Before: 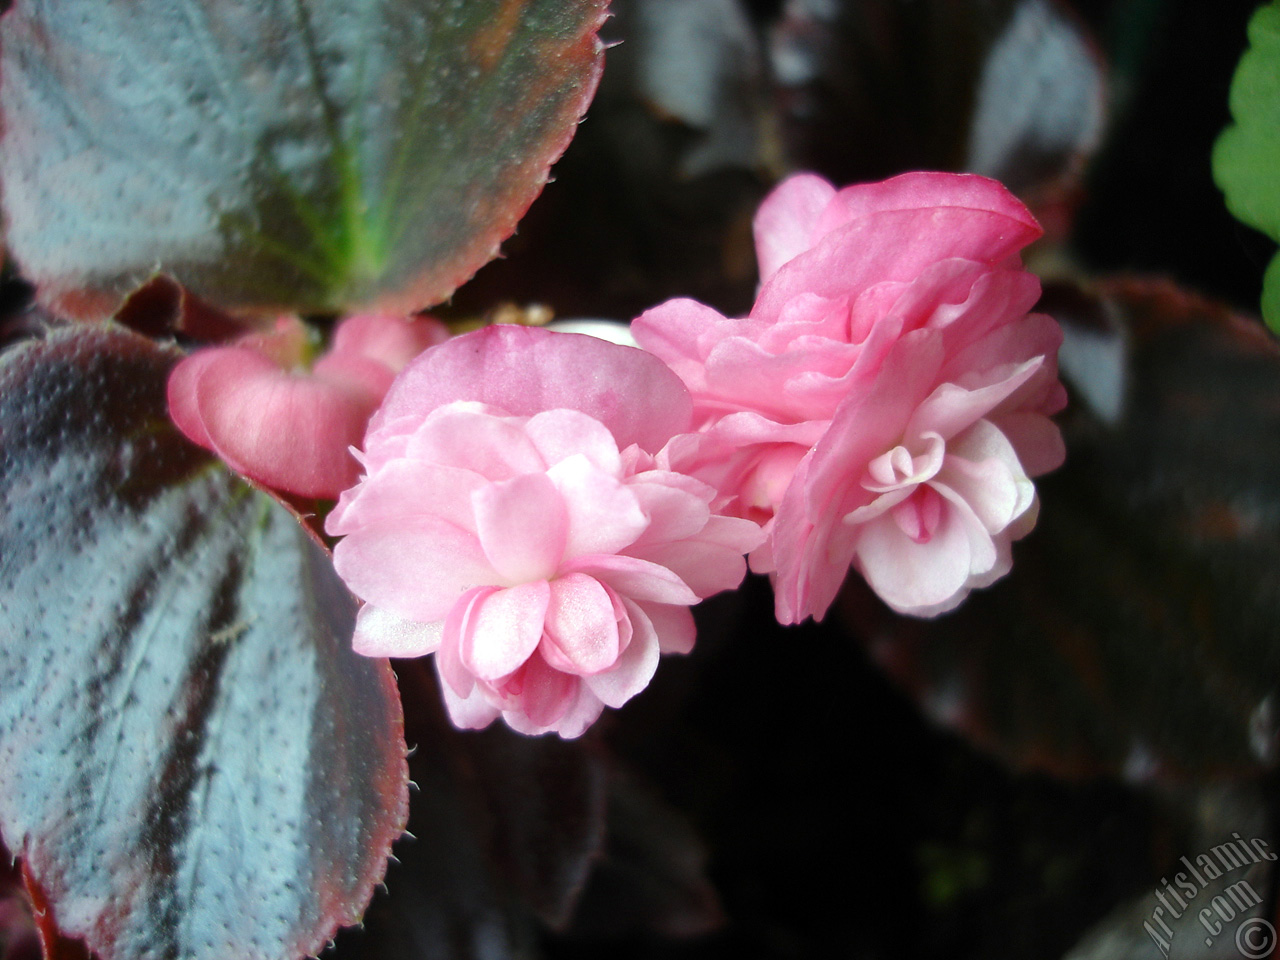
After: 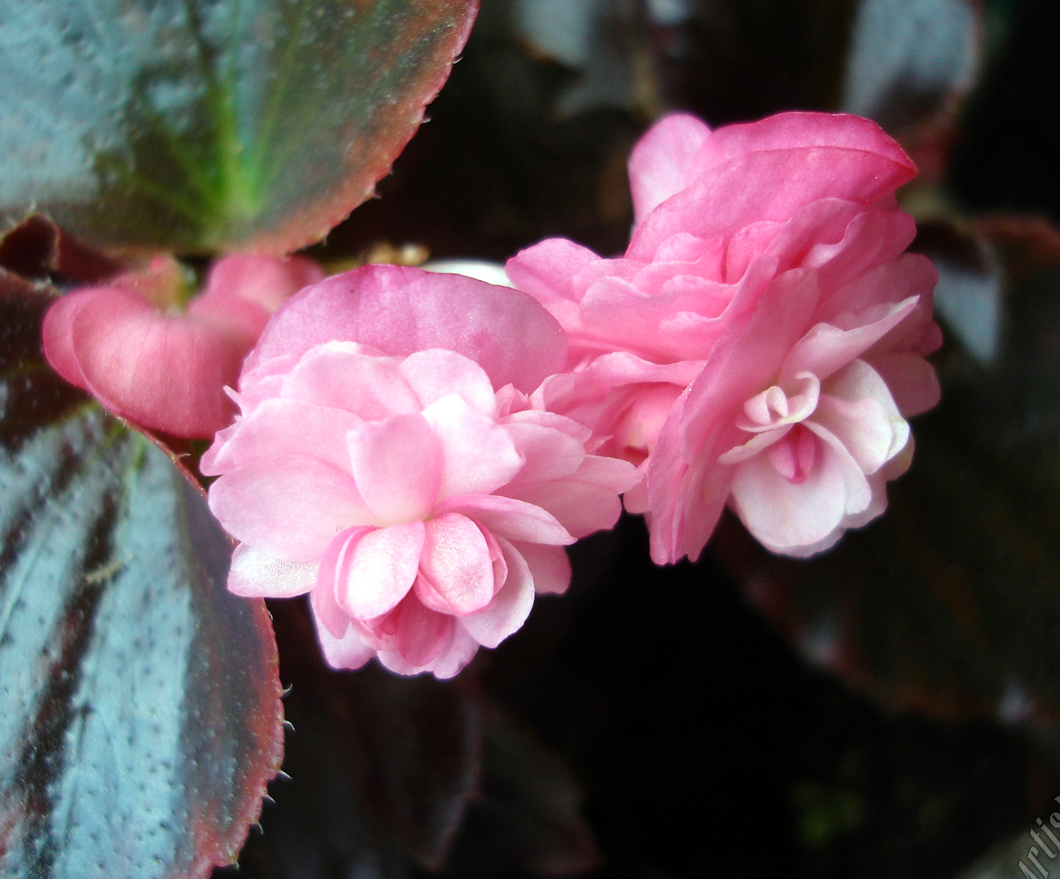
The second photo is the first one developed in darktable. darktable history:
velvia: on, module defaults
crop: left 9.807%, top 6.259%, right 7.334%, bottom 2.177%
